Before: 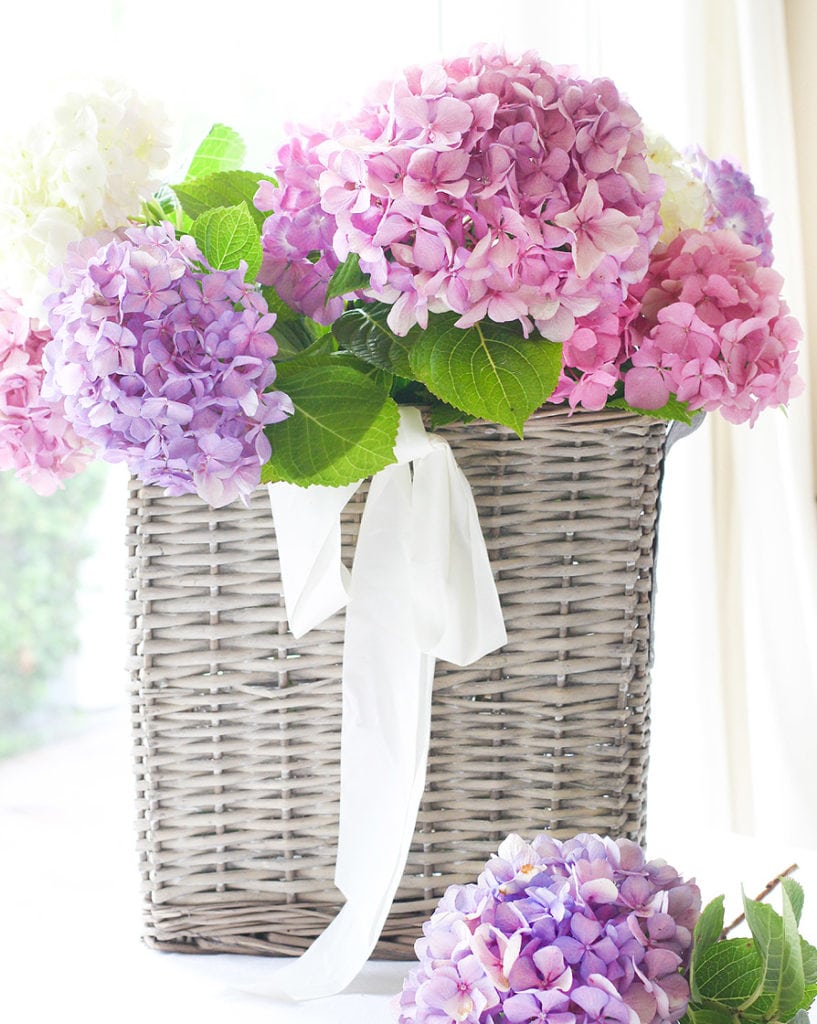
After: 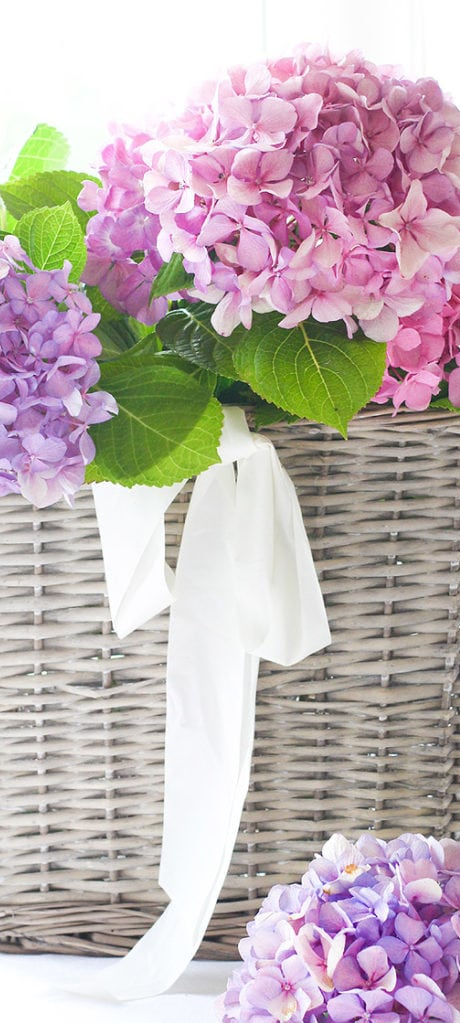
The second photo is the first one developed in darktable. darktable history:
crop: left 21.654%, right 22.01%, bottom 0%
